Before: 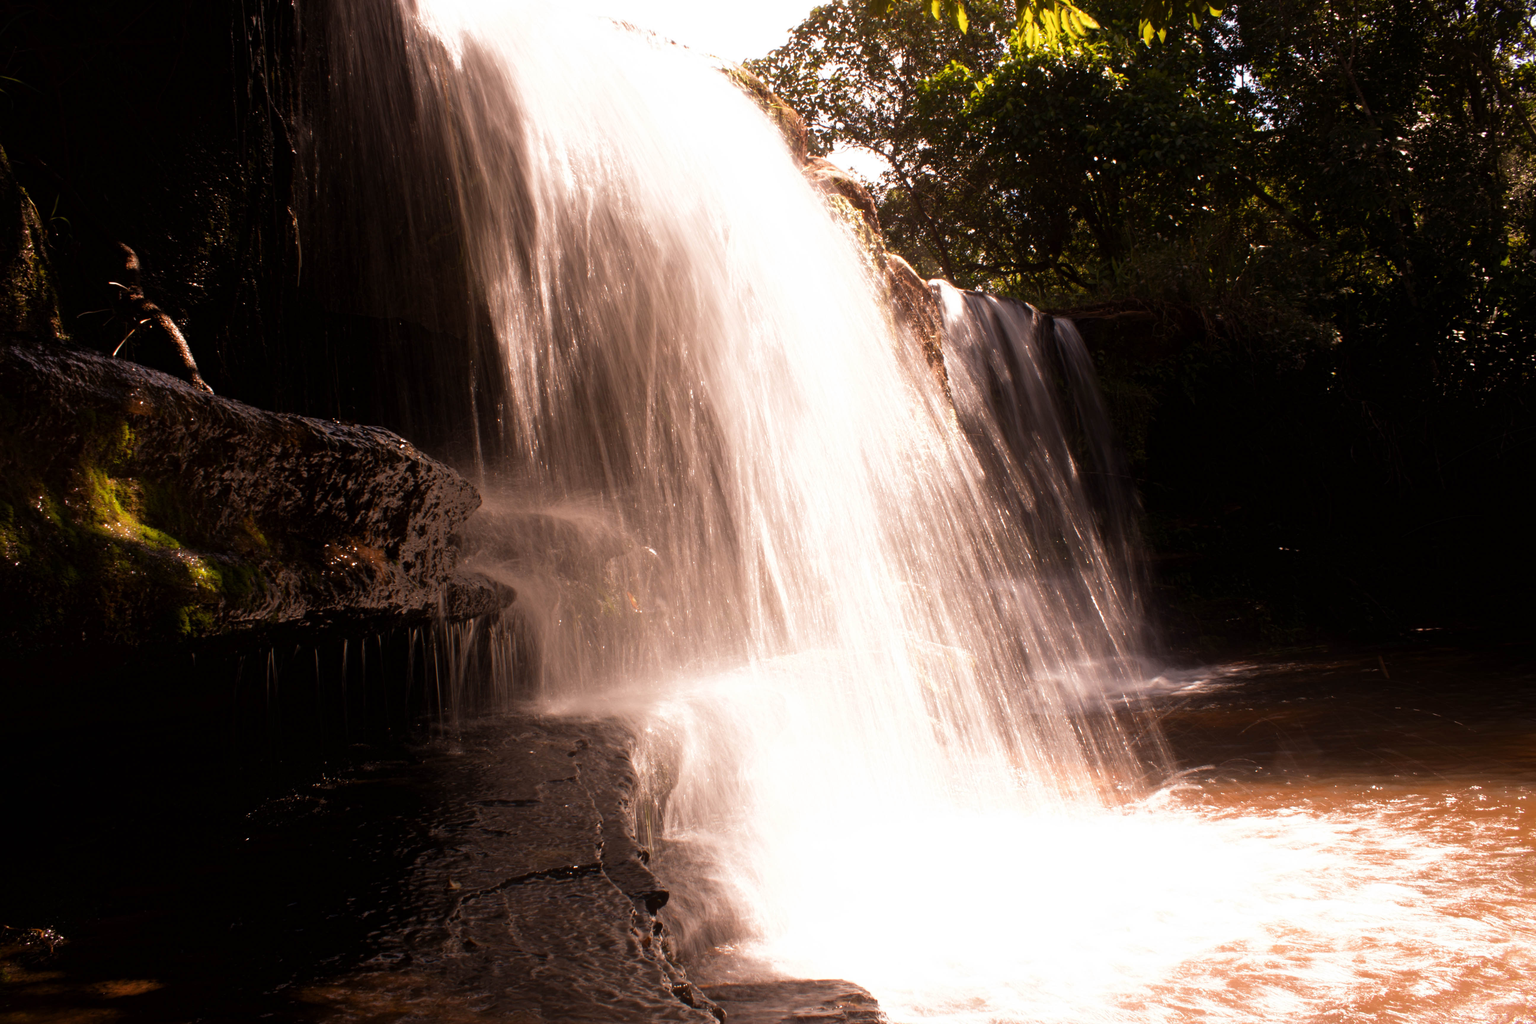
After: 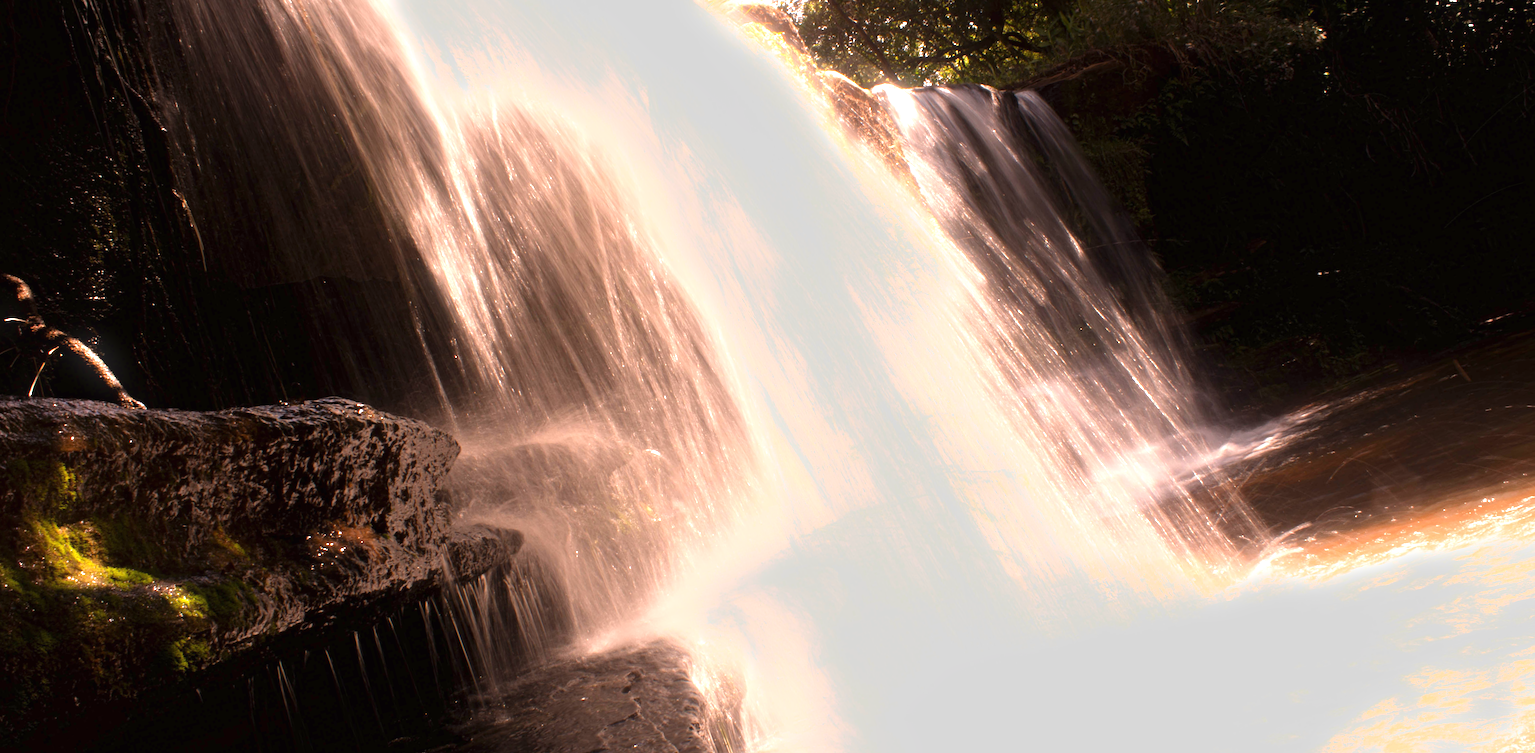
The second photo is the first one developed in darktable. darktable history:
exposure: black level correction 0, exposure 1.1 EV, compensate exposure bias true, compensate highlight preservation false
bloom: size 9%, threshold 100%, strength 7%
rotate and perspective: rotation -14.8°, crop left 0.1, crop right 0.903, crop top 0.25, crop bottom 0.748
